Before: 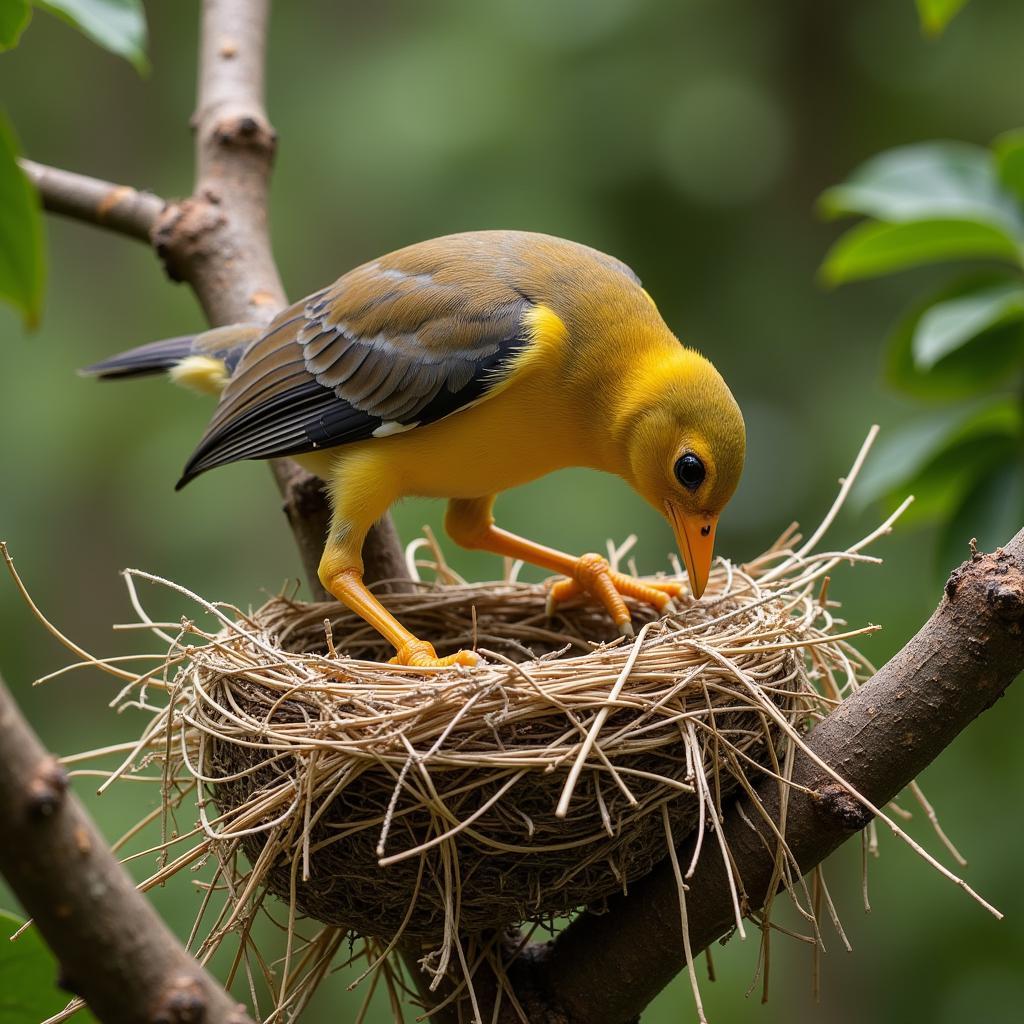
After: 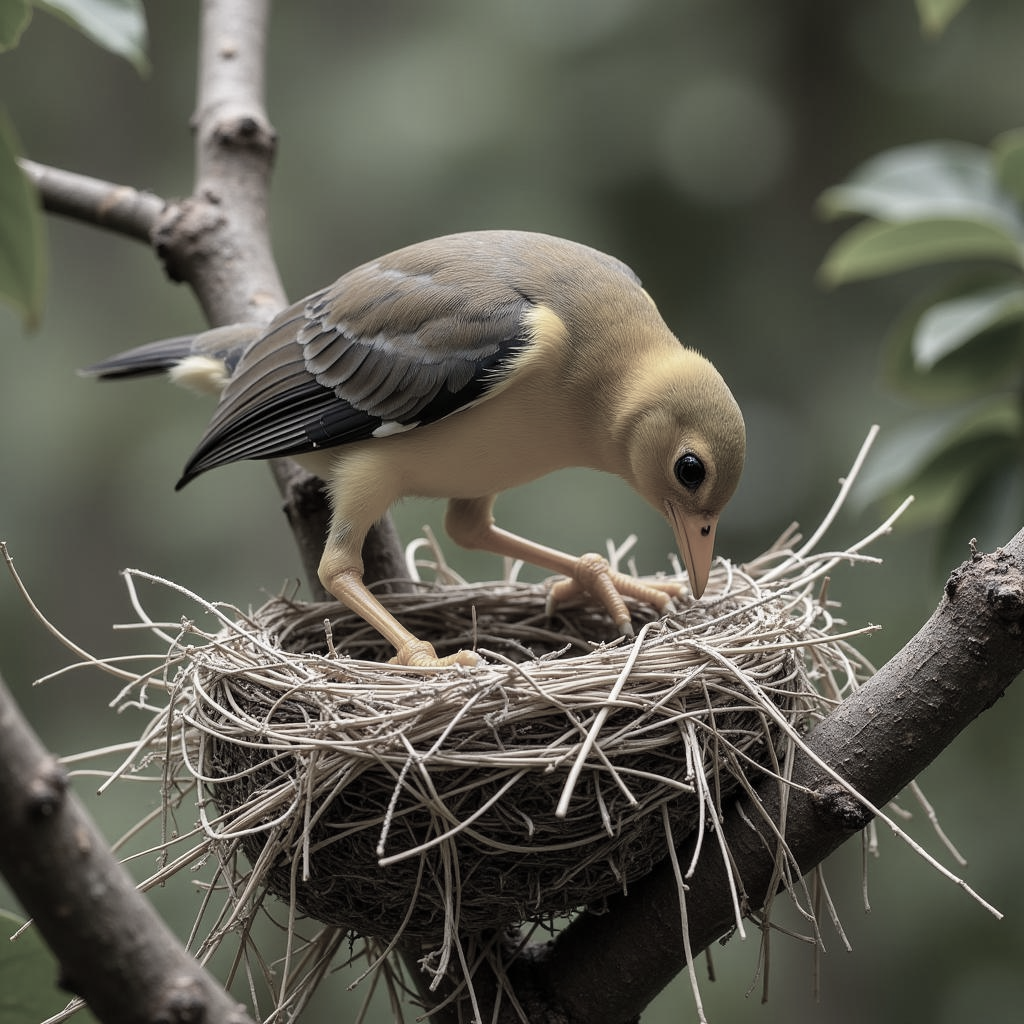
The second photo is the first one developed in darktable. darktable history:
color zones: curves: ch1 [(0.238, 0.163) (0.476, 0.2) (0.733, 0.322) (0.848, 0.134)]
contrast brightness saturation: saturation -0.05
